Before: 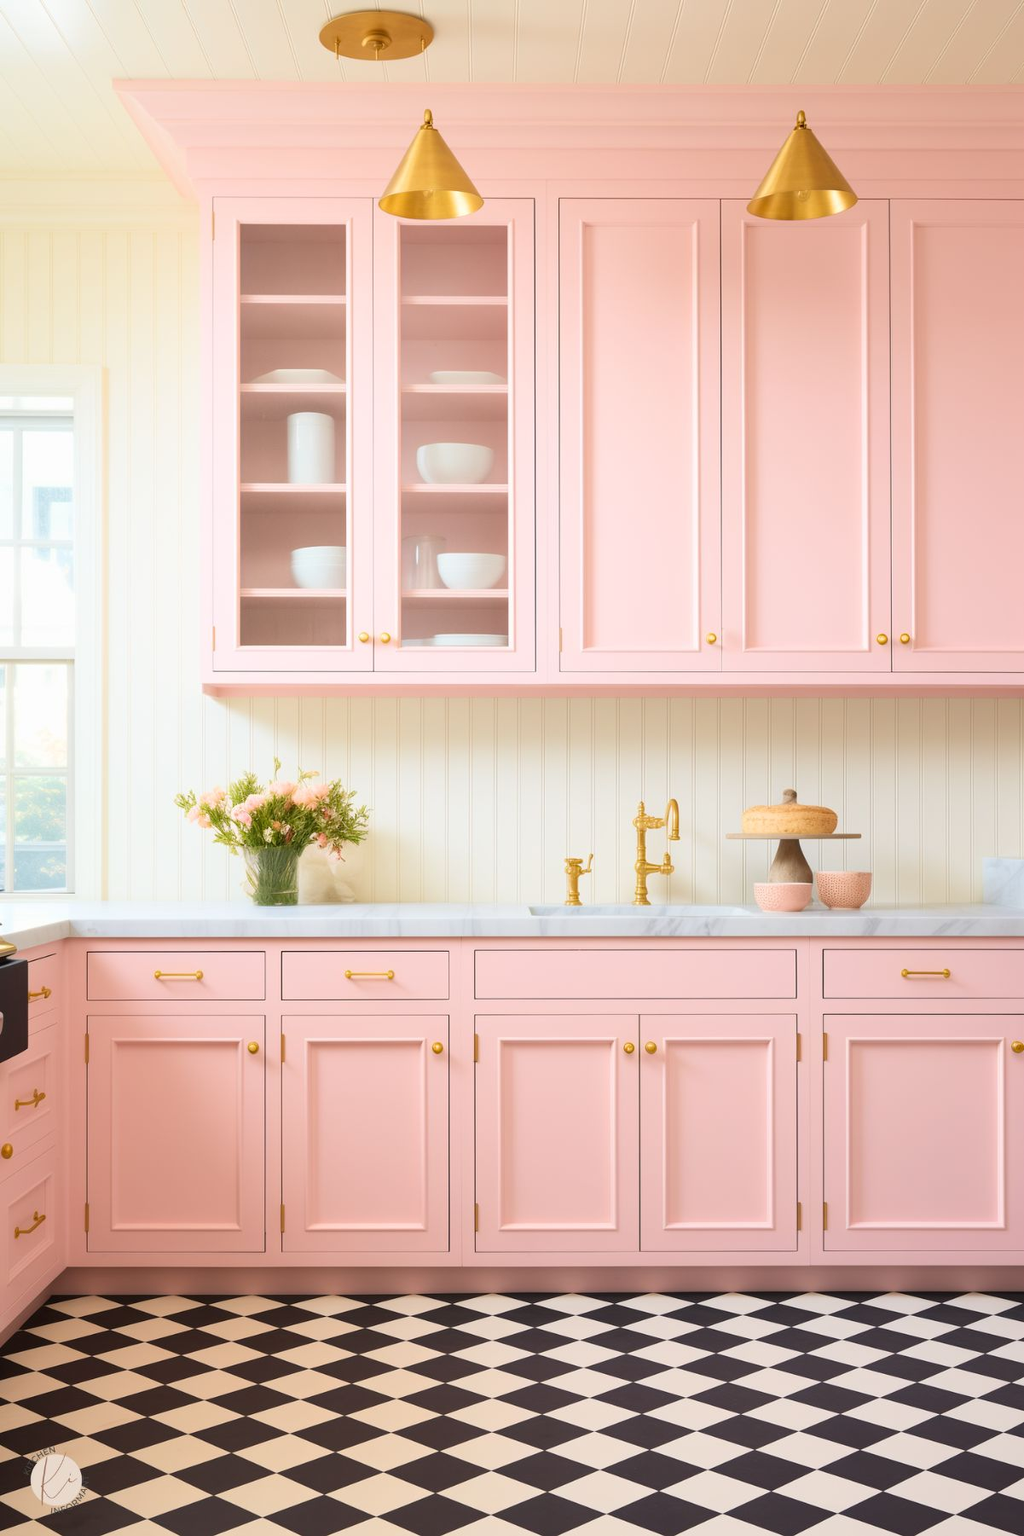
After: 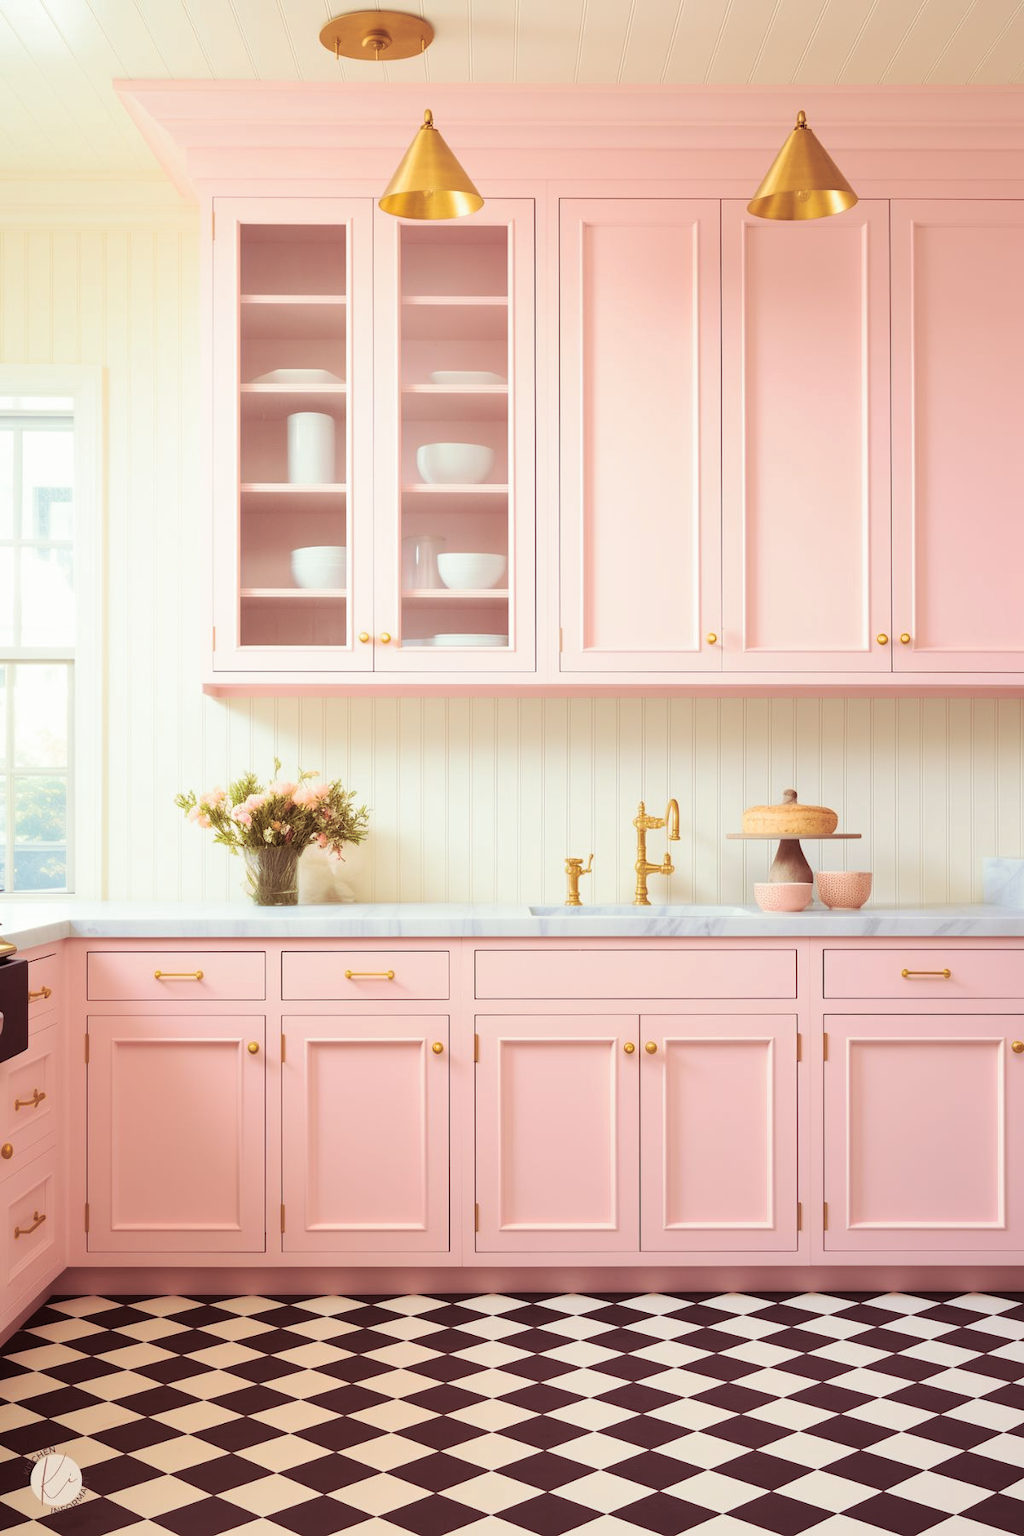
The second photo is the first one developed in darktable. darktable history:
rotate and perspective: automatic cropping off
split-toning: on, module defaults
